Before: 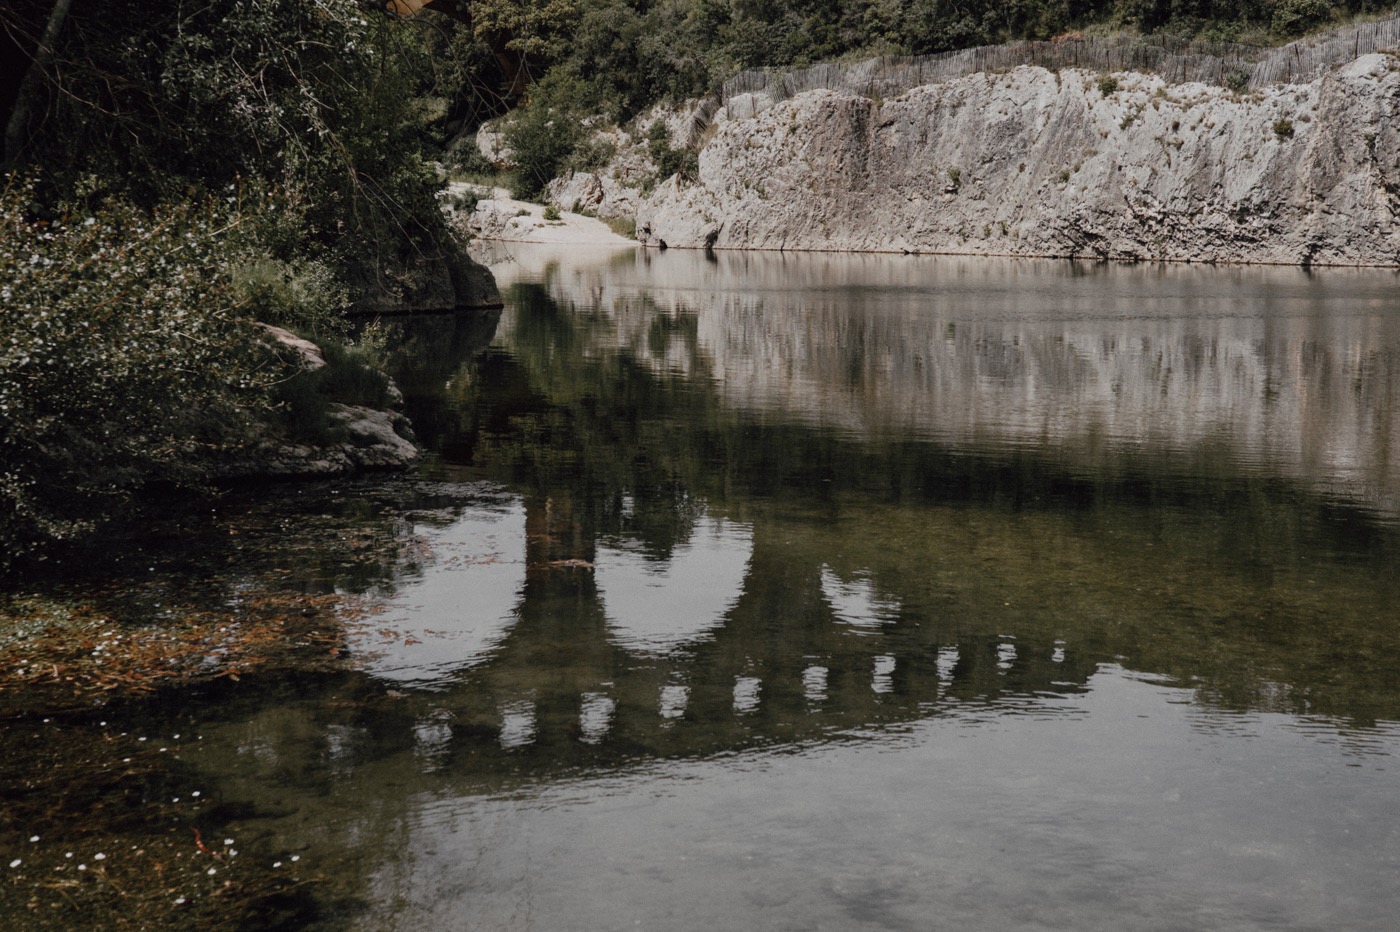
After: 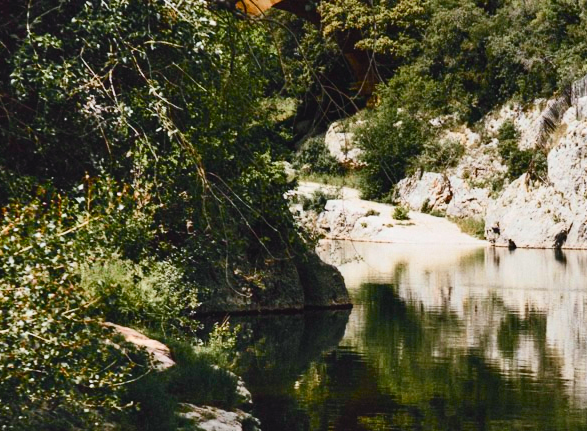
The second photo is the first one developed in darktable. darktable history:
crop and rotate: left 10.817%, top 0.062%, right 47.194%, bottom 53.626%
exposure: exposure 0.556 EV, compensate highlight preservation false
color balance rgb: perceptual saturation grading › global saturation 20%, perceptual saturation grading › highlights -25%, perceptual saturation grading › shadows 25%
tone curve: curves: ch0 [(0, 0.028) (0.037, 0.05) (0.123, 0.108) (0.19, 0.164) (0.269, 0.247) (0.475, 0.533) (0.595, 0.695) (0.718, 0.823) (0.855, 0.913) (1, 0.982)]; ch1 [(0, 0) (0.243, 0.245) (0.427, 0.41) (0.493, 0.481) (0.505, 0.502) (0.536, 0.545) (0.56, 0.582) (0.611, 0.644) (0.769, 0.807) (1, 1)]; ch2 [(0, 0) (0.249, 0.216) (0.349, 0.321) (0.424, 0.442) (0.476, 0.483) (0.498, 0.499) (0.517, 0.519) (0.532, 0.55) (0.569, 0.608) (0.614, 0.661) (0.706, 0.75) (0.808, 0.809) (0.991, 0.968)], color space Lab, independent channels, preserve colors none
shadows and highlights: soften with gaussian
